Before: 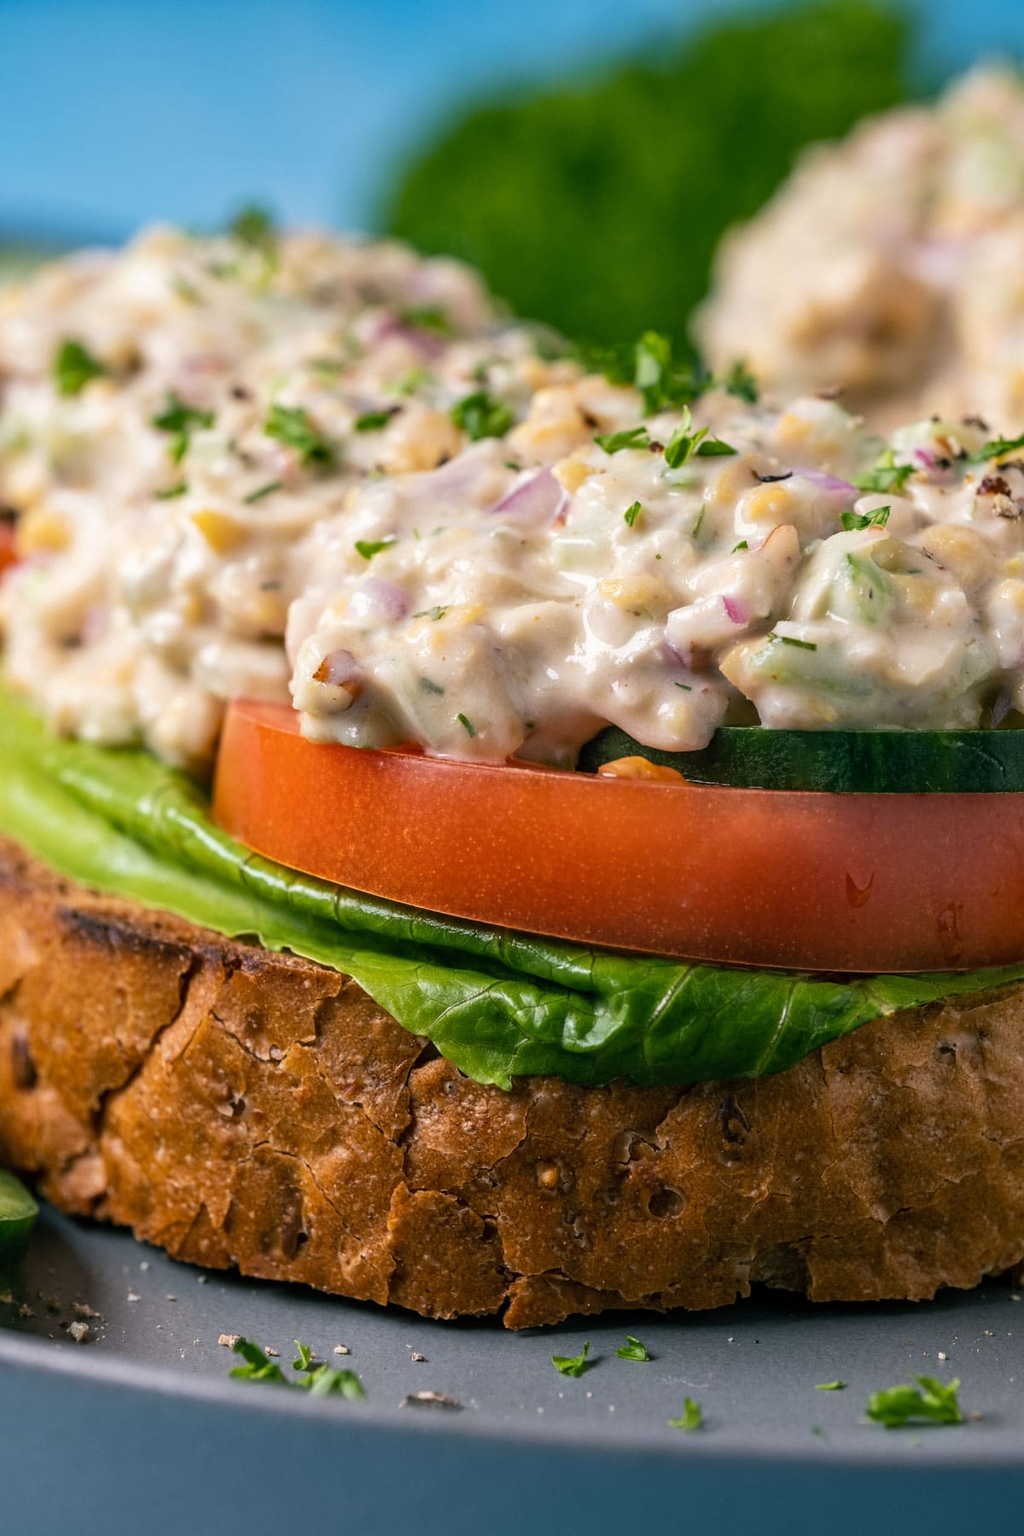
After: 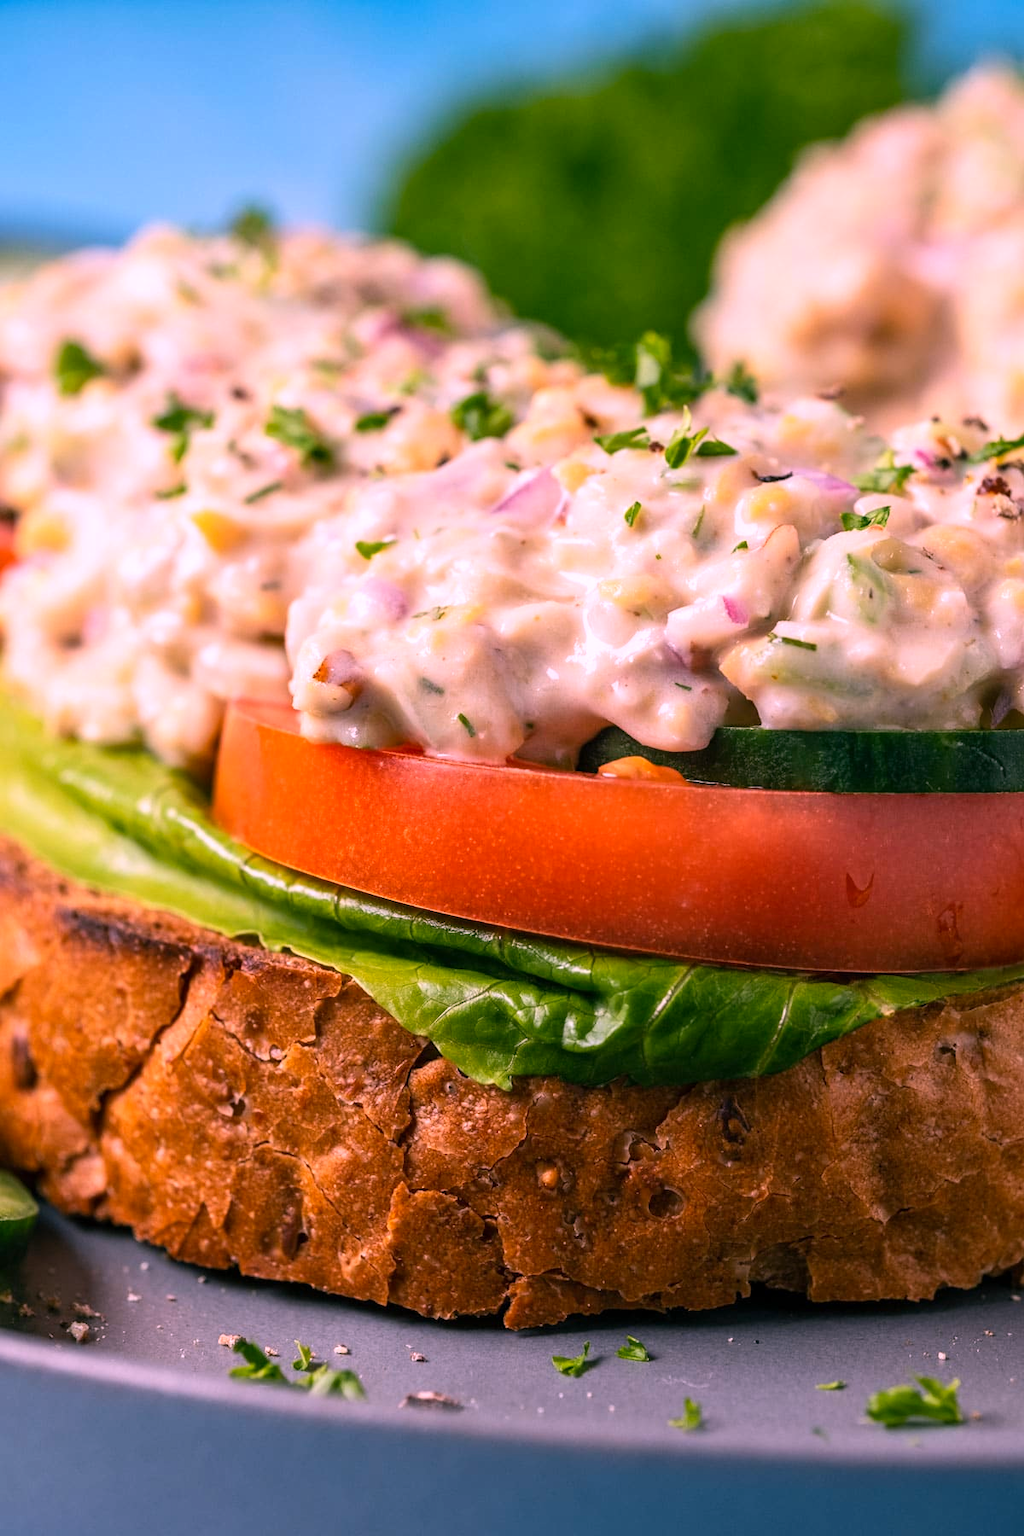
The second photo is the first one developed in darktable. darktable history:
contrast brightness saturation: contrast 0.1, brightness 0.03, saturation 0.09
white balance: red 1.188, blue 1.11
